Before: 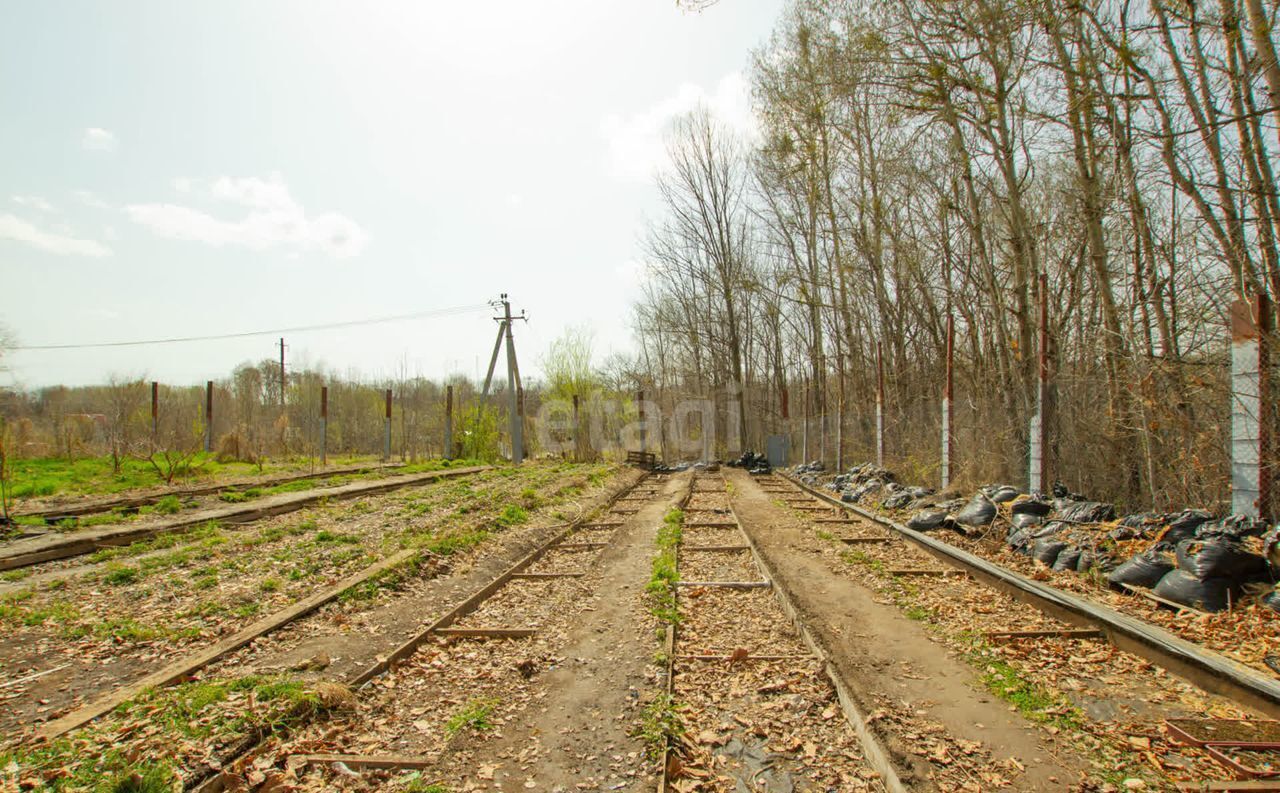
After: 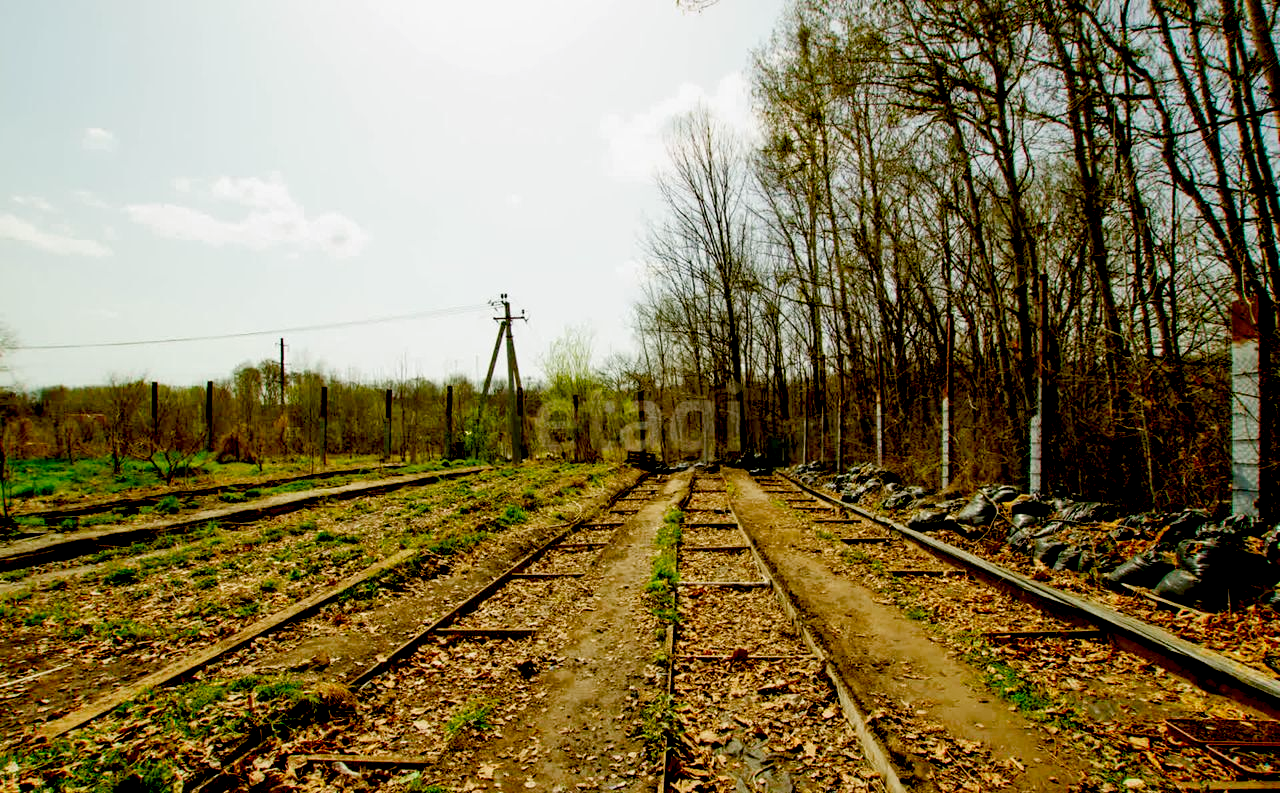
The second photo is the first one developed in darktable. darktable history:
color balance rgb: shadows lift › chroma 2.042%, shadows lift › hue 247.39°, perceptual saturation grading › global saturation 0.896%, perceptual saturation grading › highlights -19.727%, perceptual saturation grading › shadows 19.803%, global vibrance 20%
tone curve: curves: ch0 [(0, 0) (0.227, 0.17) (0.766, 0.774) (1, 1)]; ch1 [(0, 0) (0.114, 0.127) (0.437, 0.452) (0.498, 0.495) (0.579, 0.576) (1, 1)]; ch2 [(0, 0) (0.233, 0.259) (0.493, 0.492) (0.568, 0.579) (1, 1)], preserve colors none
exposure: black level correction 0.099, exposure -0.091 EV, compensate exposure bias true, compensate highlight preservation false
